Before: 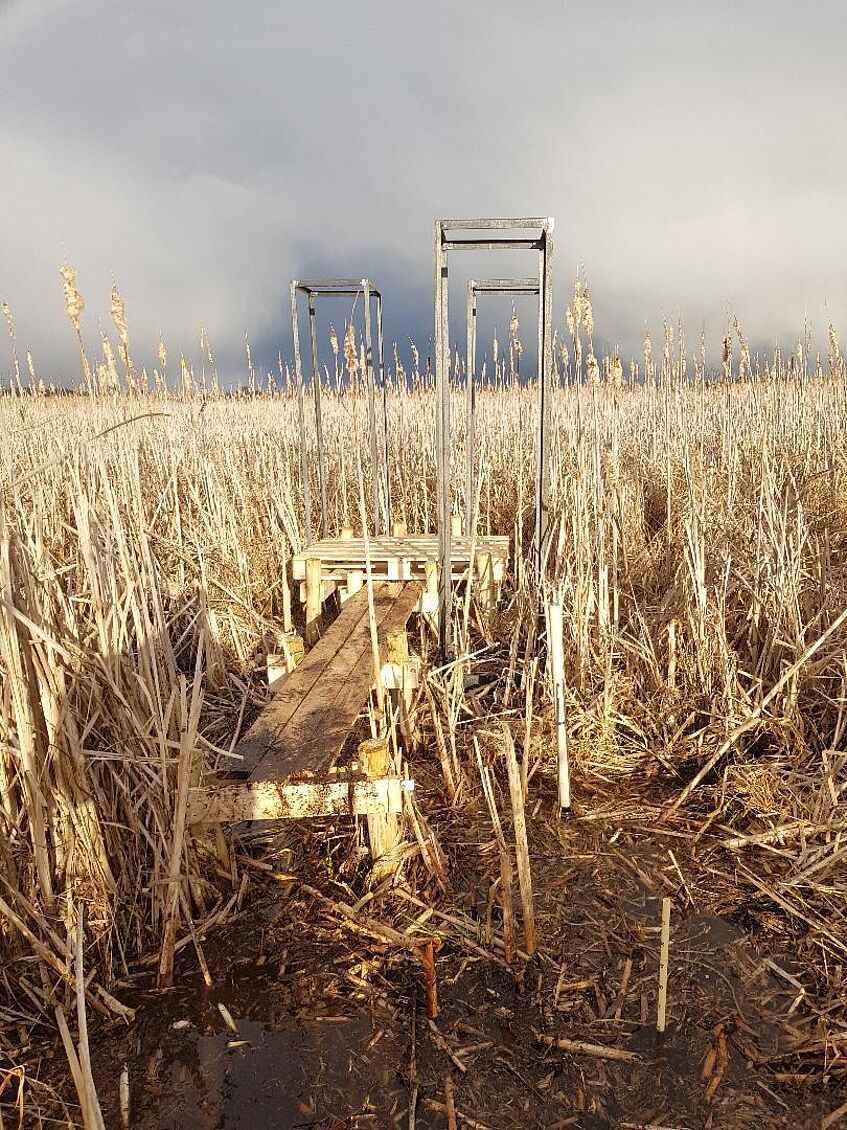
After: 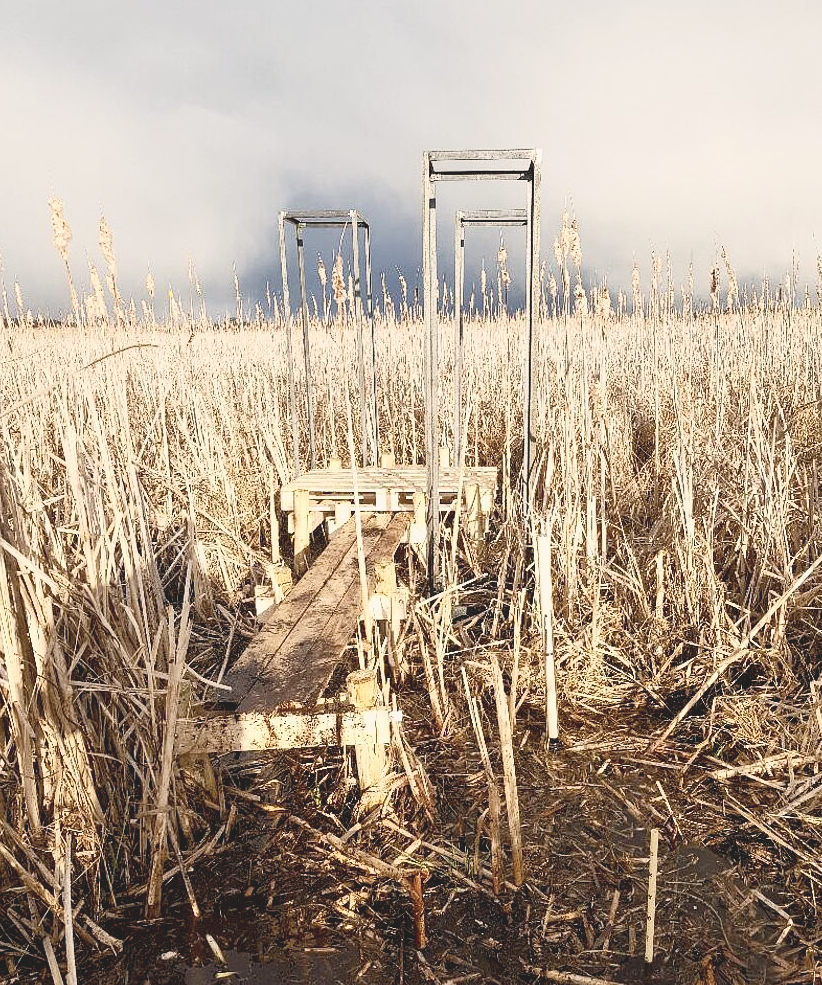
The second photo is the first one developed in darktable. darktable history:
exposure: black level correction 0.009, exposure -0.637 EV, compensate highlight preservation false
contrast brightness saturation: contrast 0.43, brightness 0.56, saturation -0.19
crop: left 1.507%, top 6.147%, right 1.379%, bottom 6.637%
color balance rgb: shadows lift › chroma 2%, shadows lift › hue 250°, power › hue 326.4°, highlights gain › chroma 2%, highlights gain › hue 64.8°, global offset › luminance 0.5%, global offset › hue 58.8°, perceptual saturation grading › highlights -25%, perceptual saturation grading › shadows 30%, global vibrance 15%
